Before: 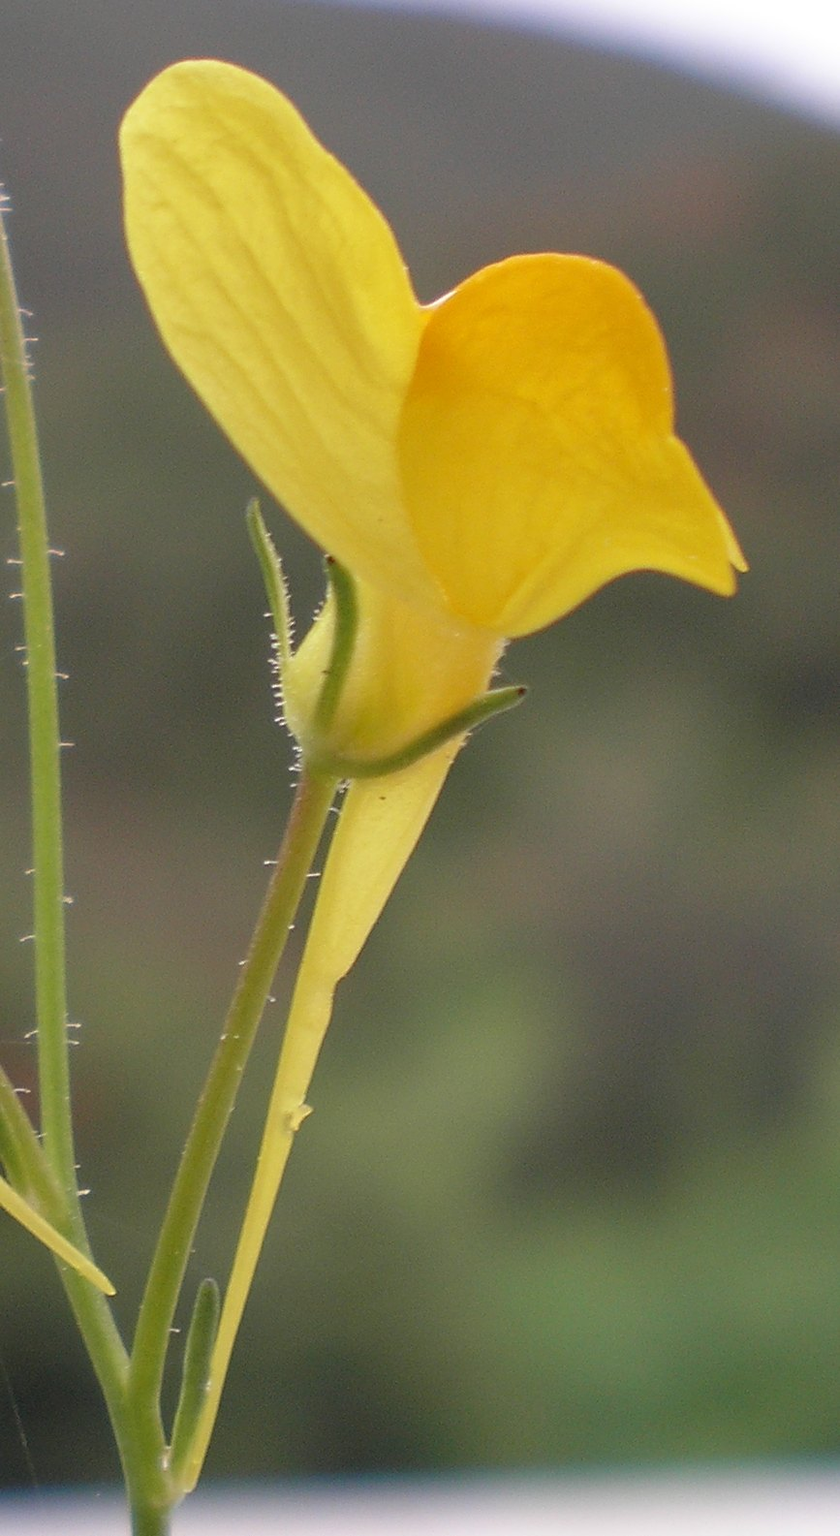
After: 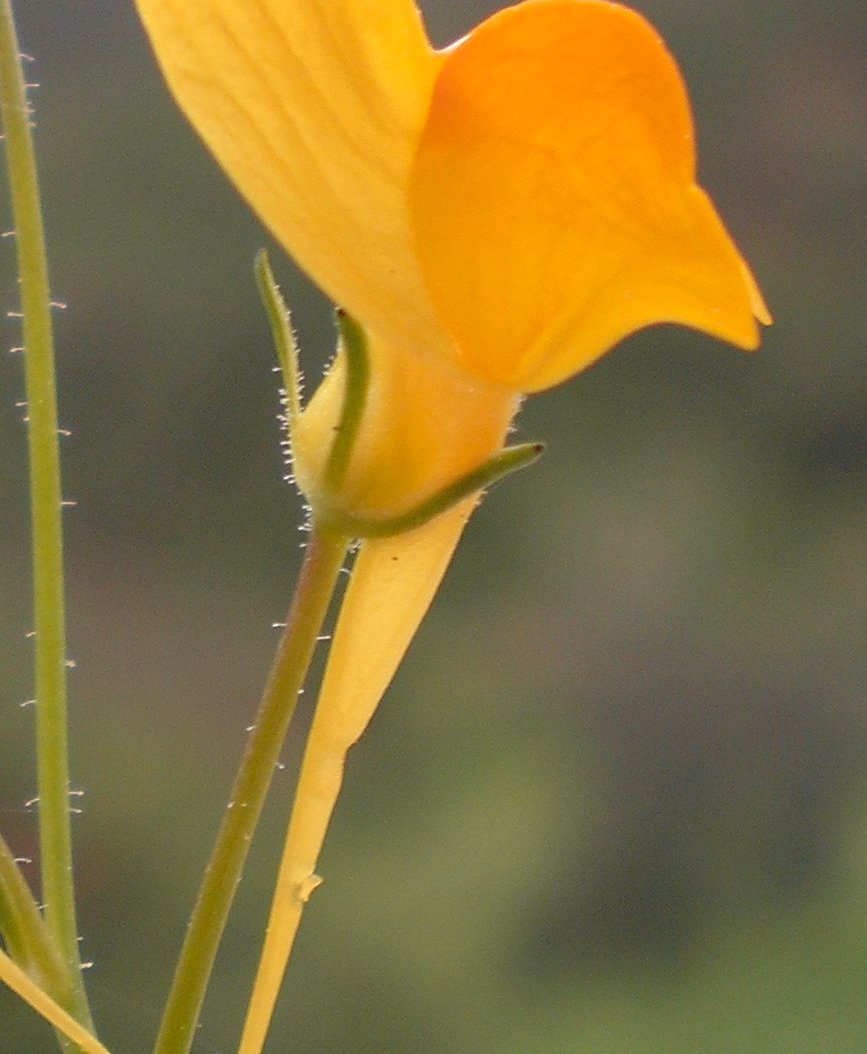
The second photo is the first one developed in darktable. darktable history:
color zones: curves: ch1 [(0.235, 0.558) (0.75, 0.5)]; ch2 [(0.25, 0.462) (0.749, 0.457)], mix 40.67%
crop: top 16.727%, bottom 16.727%
